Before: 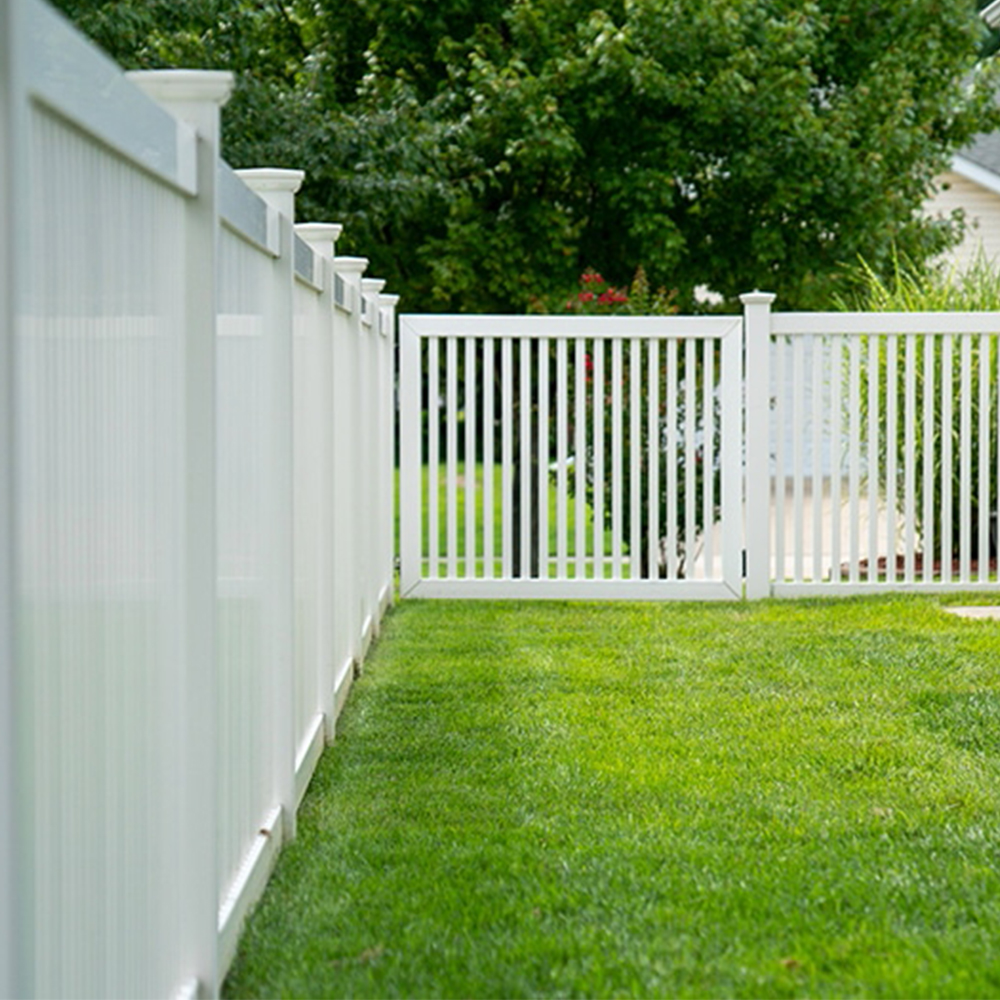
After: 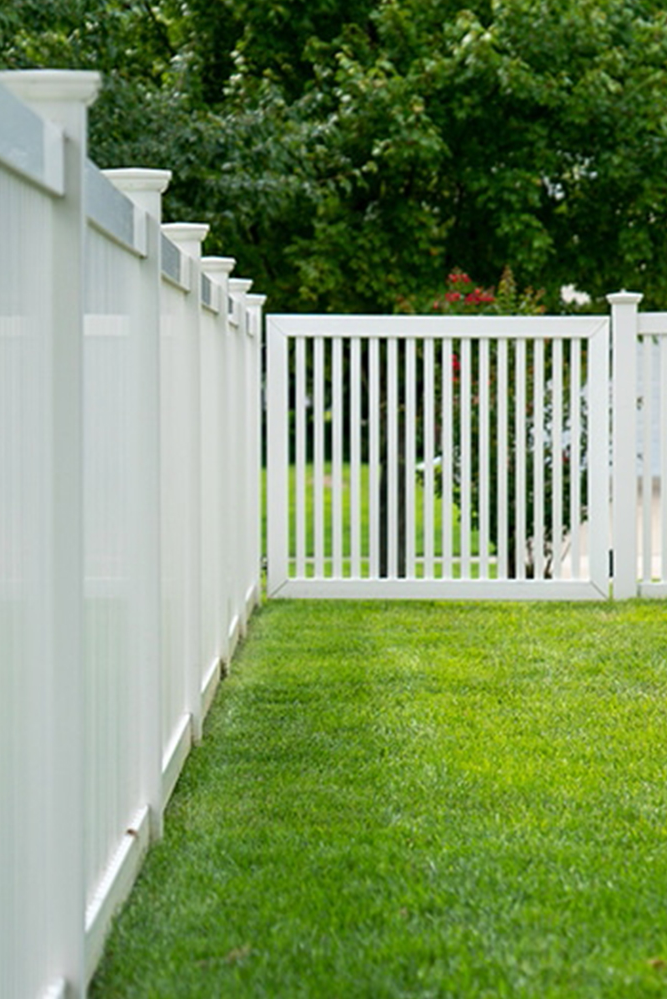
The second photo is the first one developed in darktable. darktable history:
crop and rotate: left 13.395%, right 19.891%
